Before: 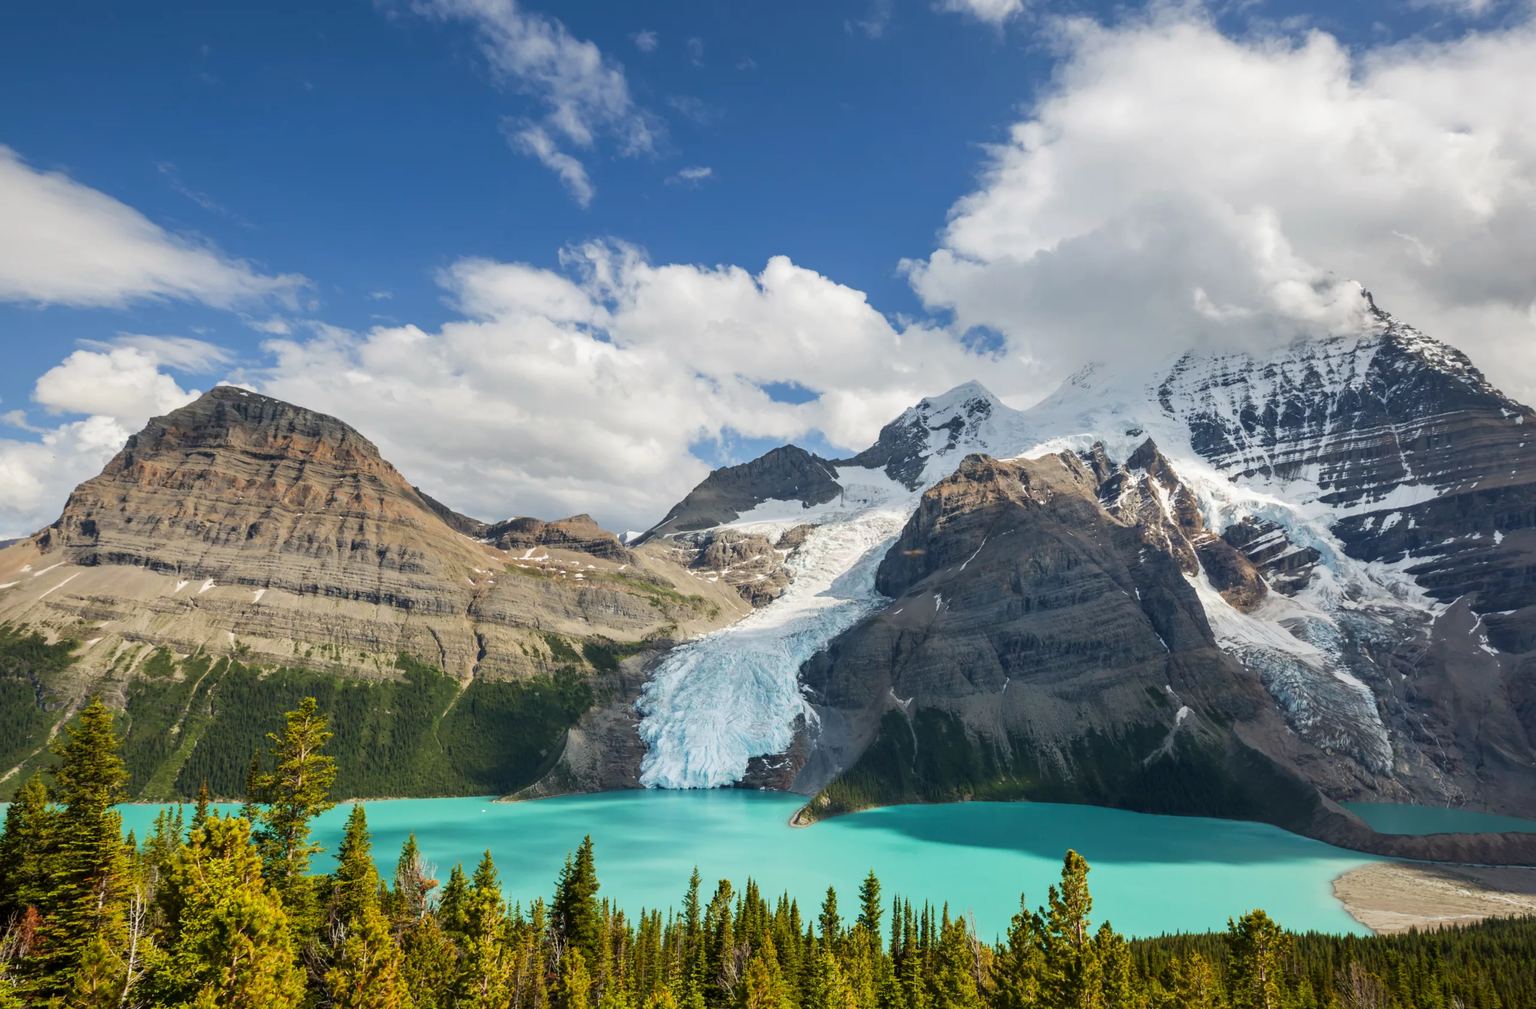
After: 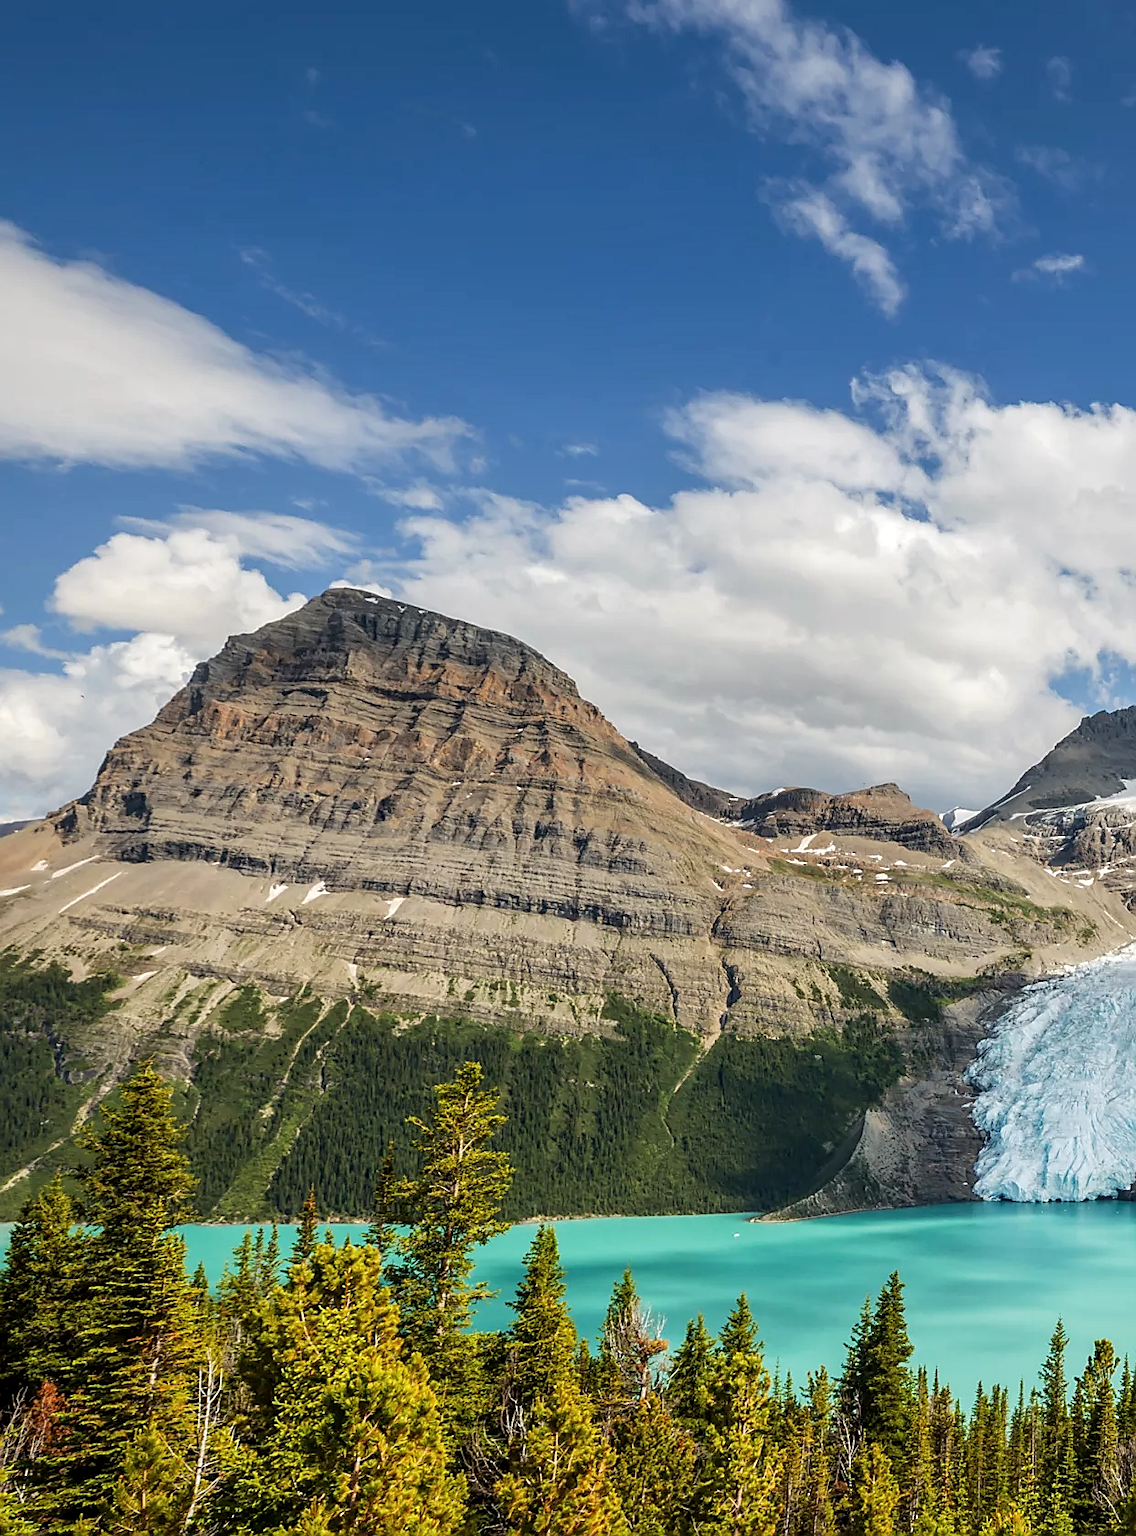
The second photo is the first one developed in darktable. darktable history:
sharpen: radius 1.418, amount 1.263, threshold 0.822
local contrast: on, module defaults
crop and rotate: left 0.027%, top 0%, right 51.373%
